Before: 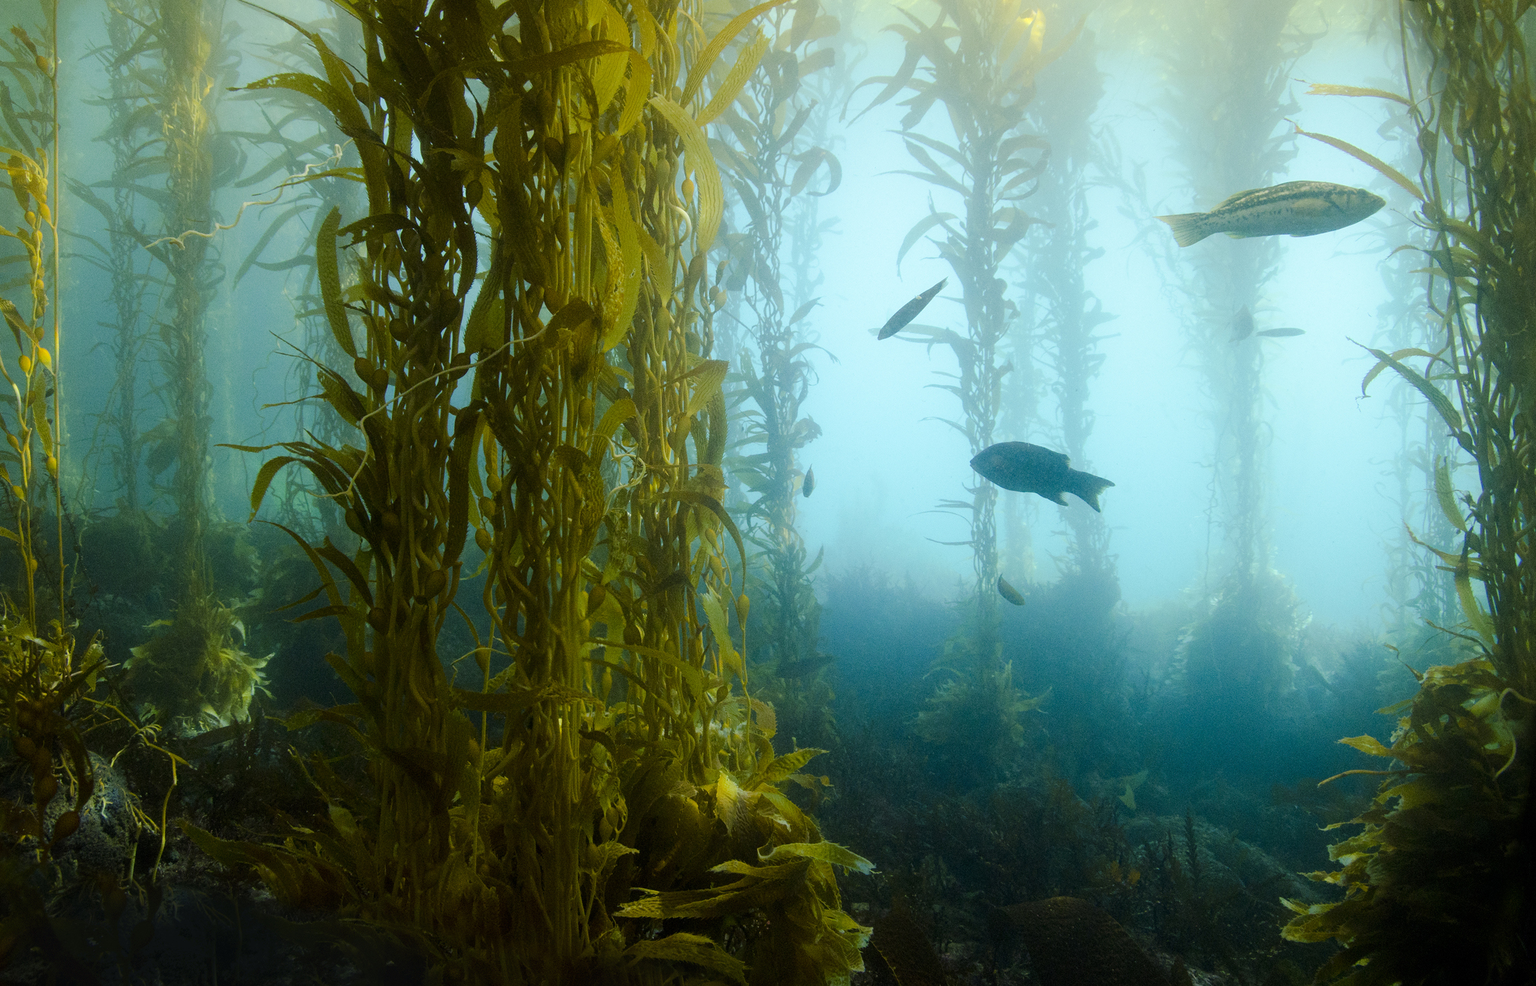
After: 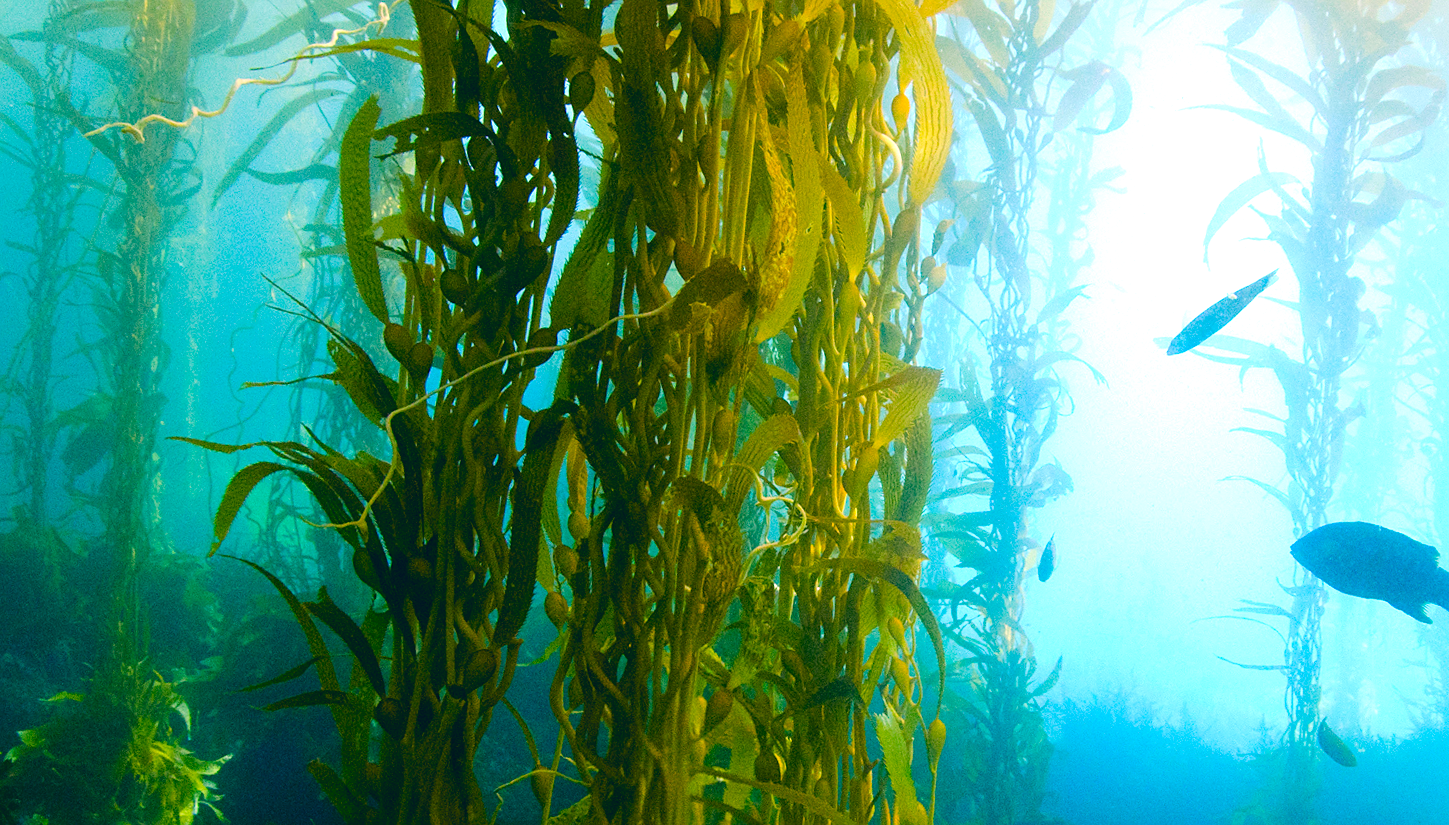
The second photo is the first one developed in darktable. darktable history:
exposure: black level correction 0, exposure 0.694 EV, compensate highlight preservation false
crop and rotate: angle -4.3°, left 2.167%, top 6.909%, right 27.527%, bottom 30.707%
sharpen: amount 0.202
color correction: highlights a* 17.44, highlights b* 0.219, shadows a* -14.78, shadows b* -14.67, saturation 1.53
